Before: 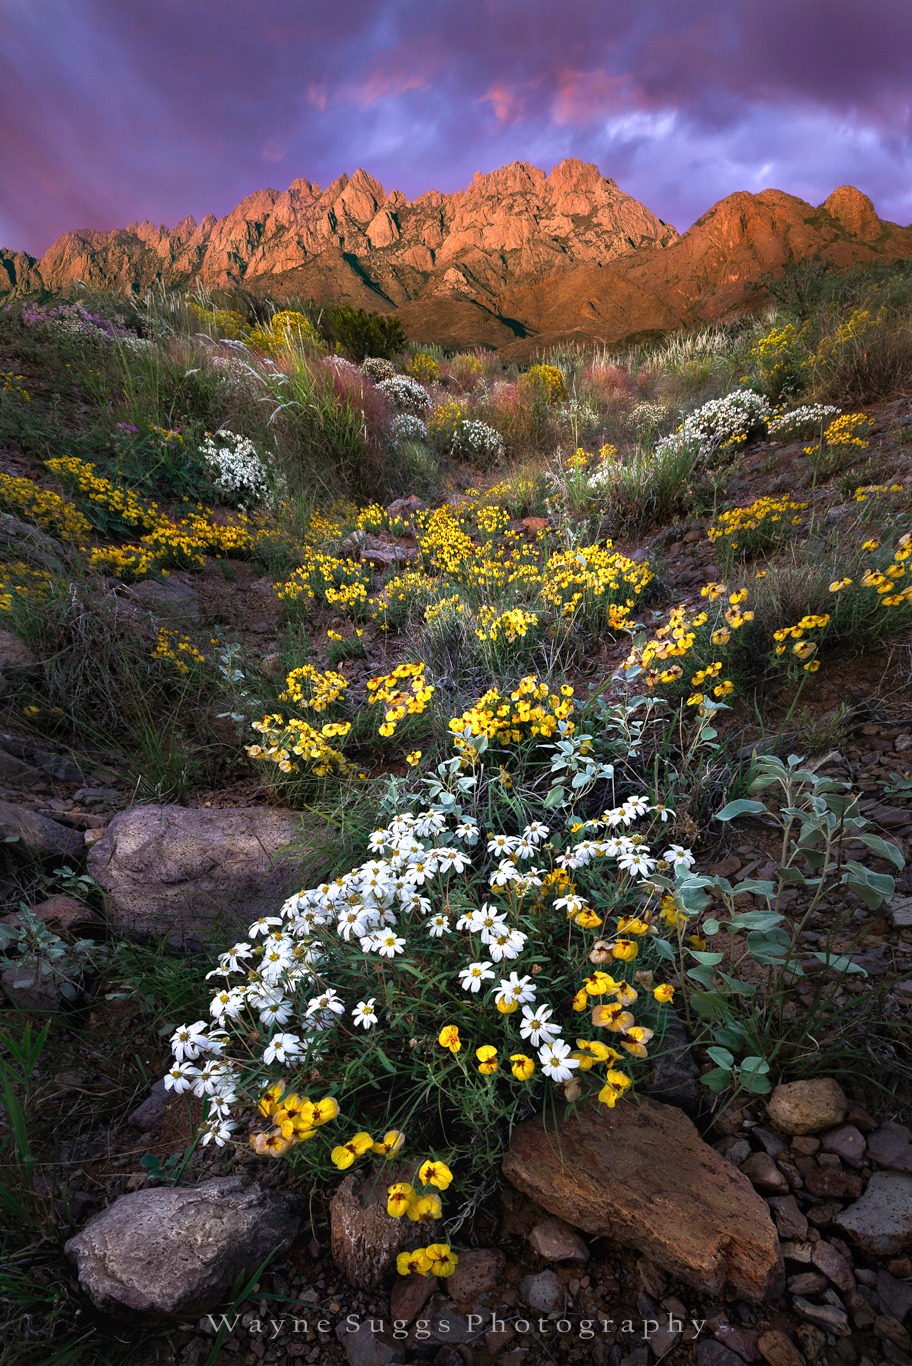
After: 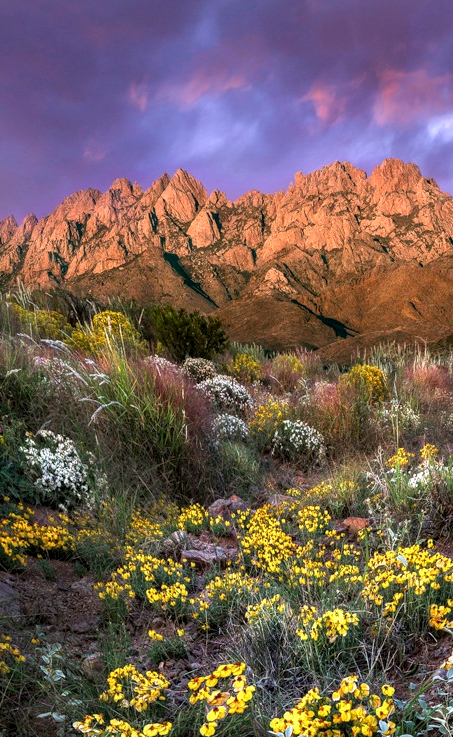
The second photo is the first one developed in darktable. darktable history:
local contrast: detail 130%
crop: left 19.697%, right 30.574%, bottom 46.004%
